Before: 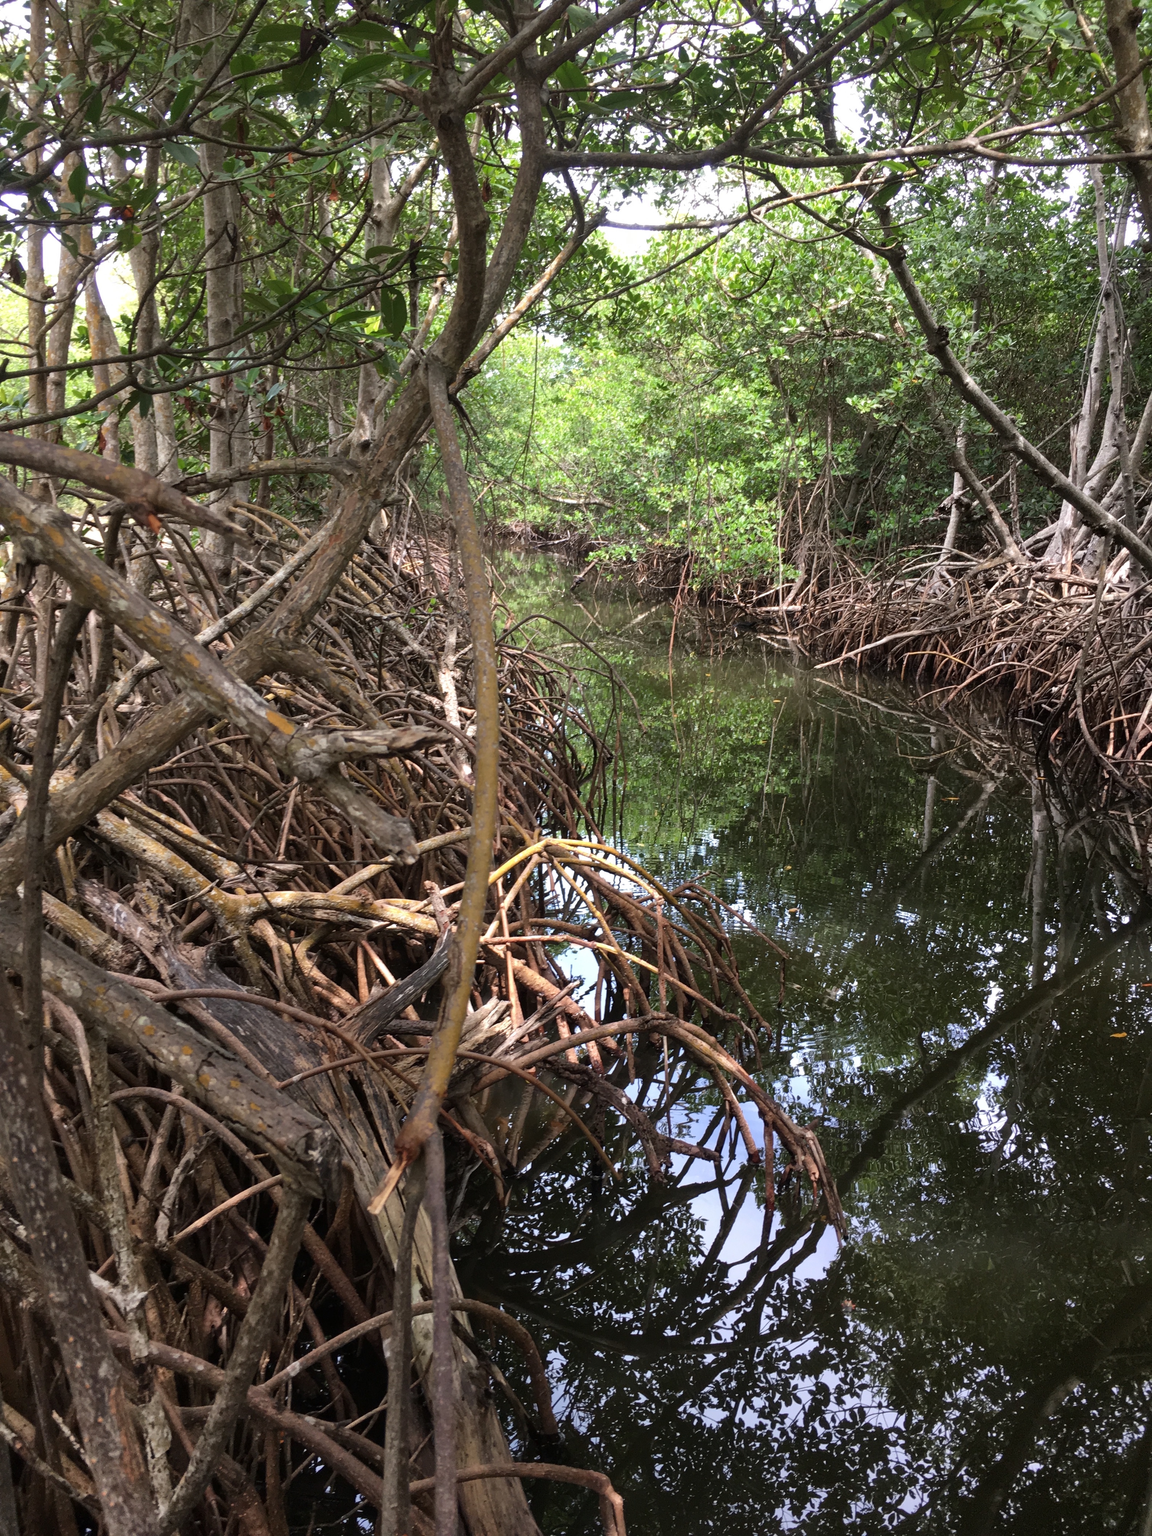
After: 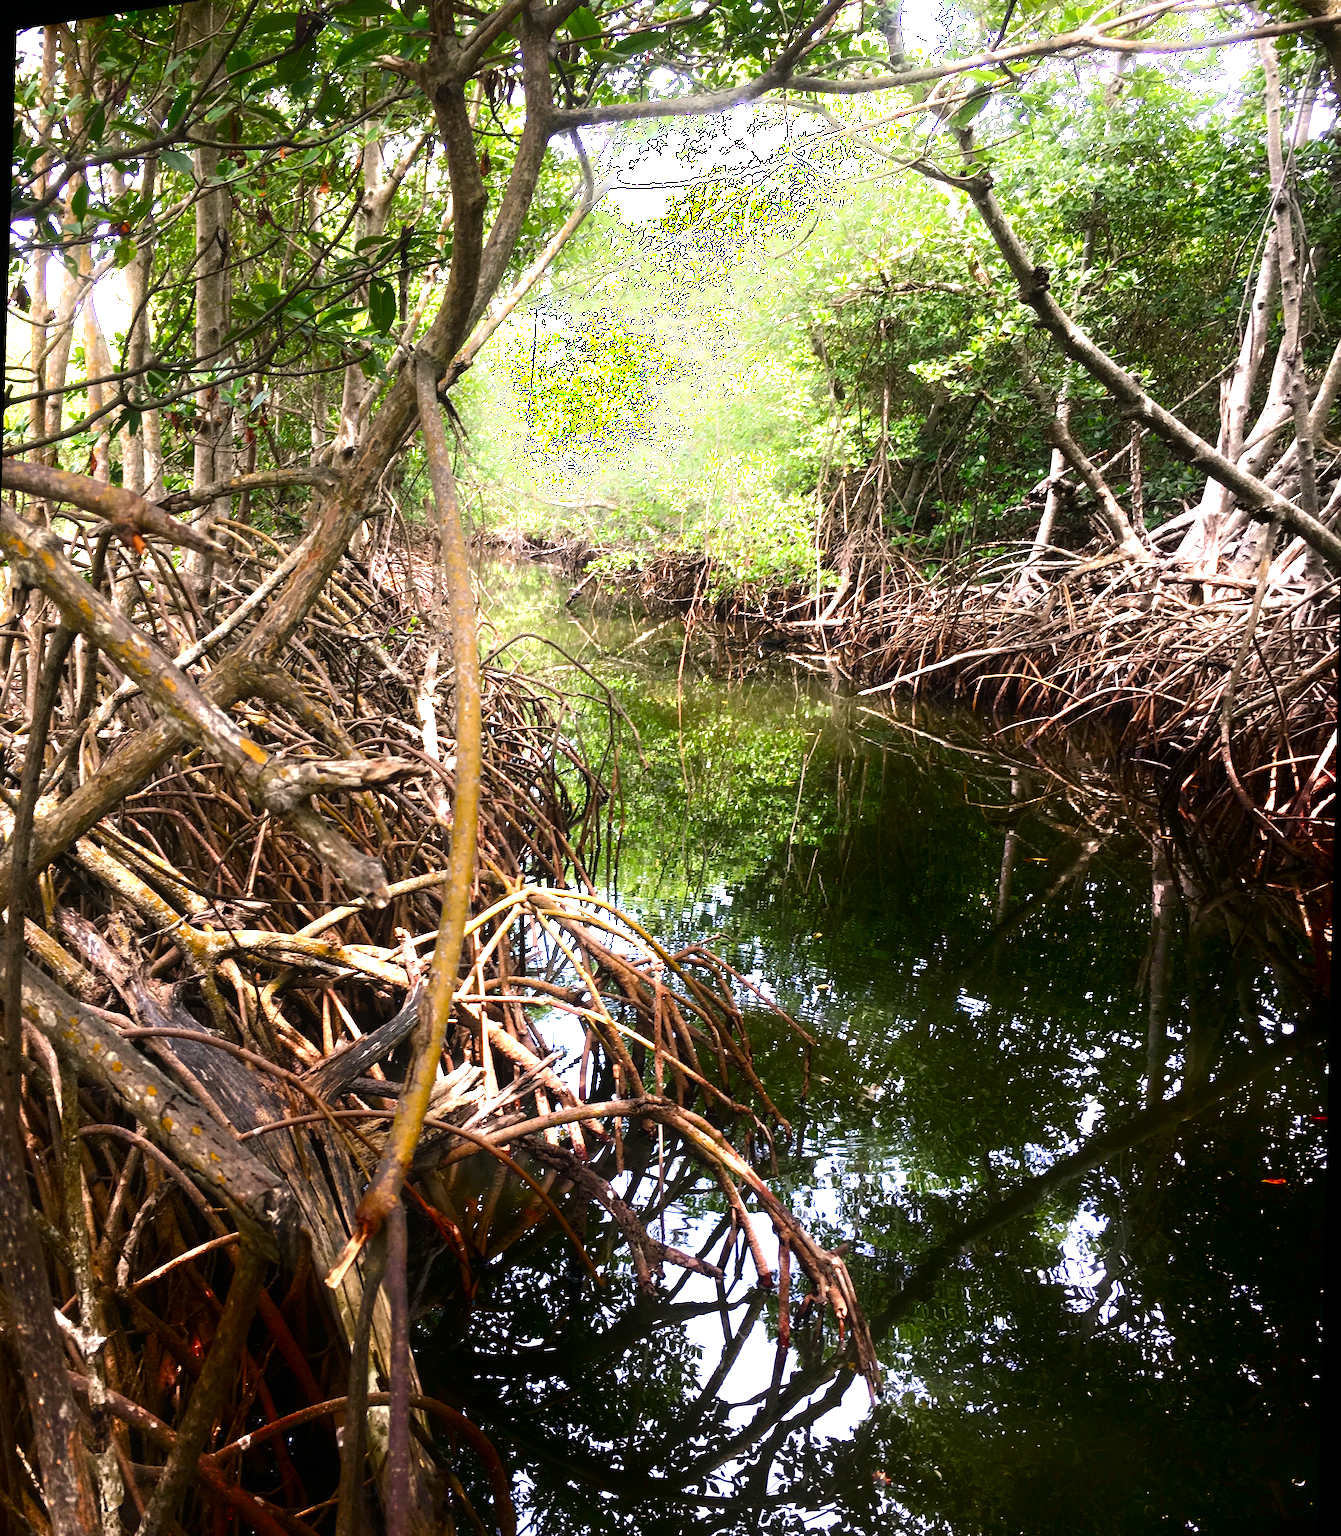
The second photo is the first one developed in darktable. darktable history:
levels: levels [0, 0.374, 0.749]
shadows and highlights: shadows -90, highlights 90, soften with gaussian
rotate and perspective: rotation 1.69°, lens shift (vertical) -0.023, lens shift (horizontal) -0.291, crop left 0.025, crop right 0.988, crop top 0.092, crop bottom 0.842
color balance rgb: shadows lift › chroma 1%, shadows lift › hue 217.2°, power › hue 310.8°, highlights gain › chroma 2%, highlights gain › hue 44.4°, global offset › luminance 0.25%, global offset › hue 171.6°, perceptual saturation grading › global saturation 14.09%, perceptual saturation grading › highlights -30%, perceptual saturation grading › shadows 50.67%, global vibrance 25%, contrast 20%
